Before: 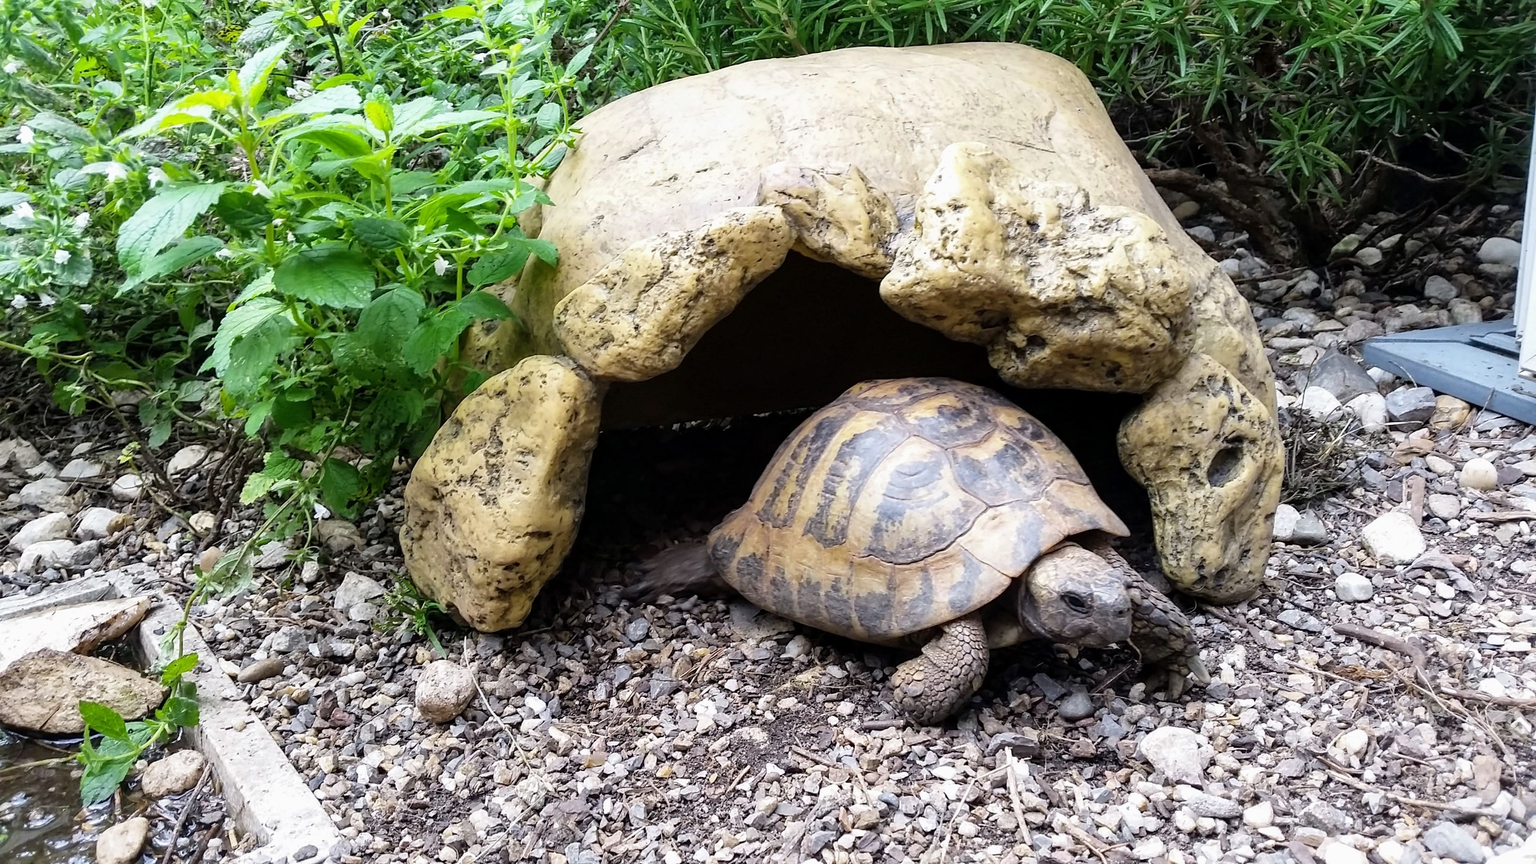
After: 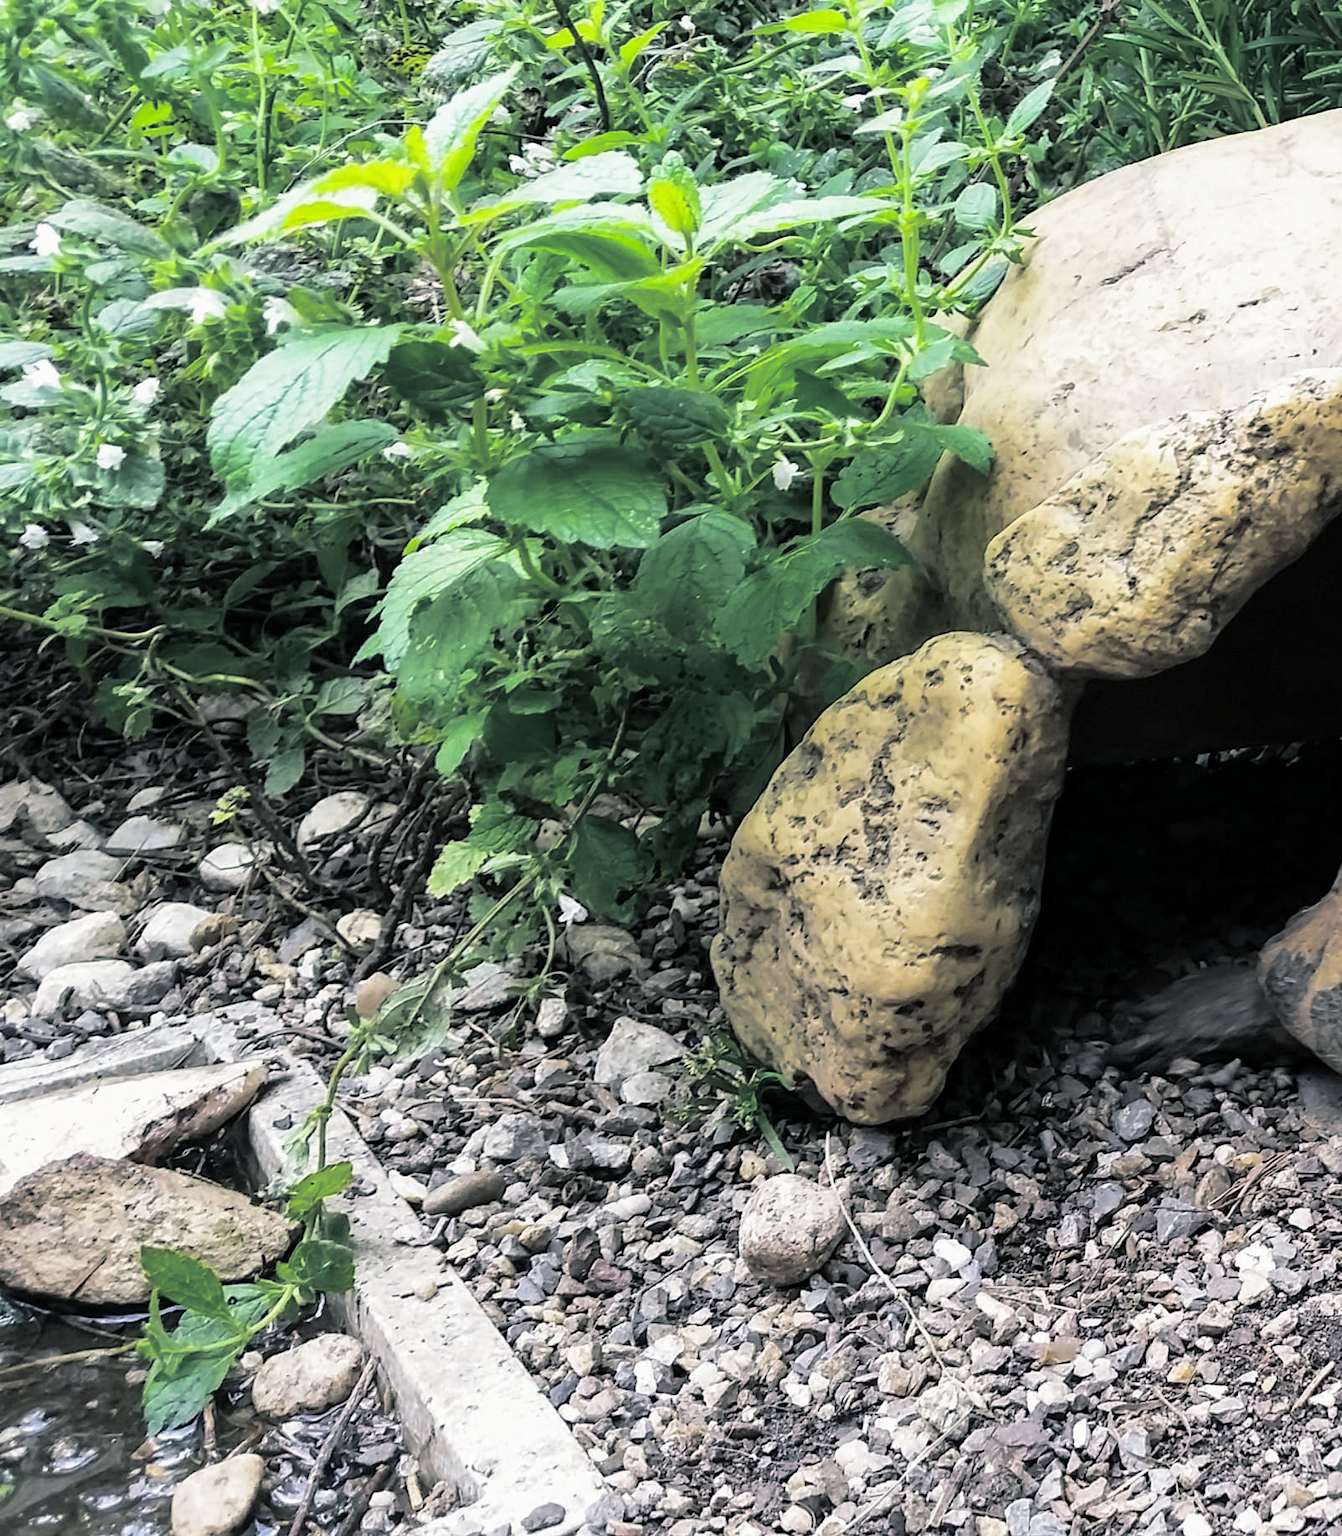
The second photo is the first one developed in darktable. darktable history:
crop and rotate: left 0%, top 0%, right 50.845%
split-toning: shadows › hue 201.6°, shadows › saturation 0.16, highlights › hue 50.4°, highlights › saturation 0.2, balance -49.9
color balance rgb: global vibrance 1%, saturation formula JzAzBz (2021)
